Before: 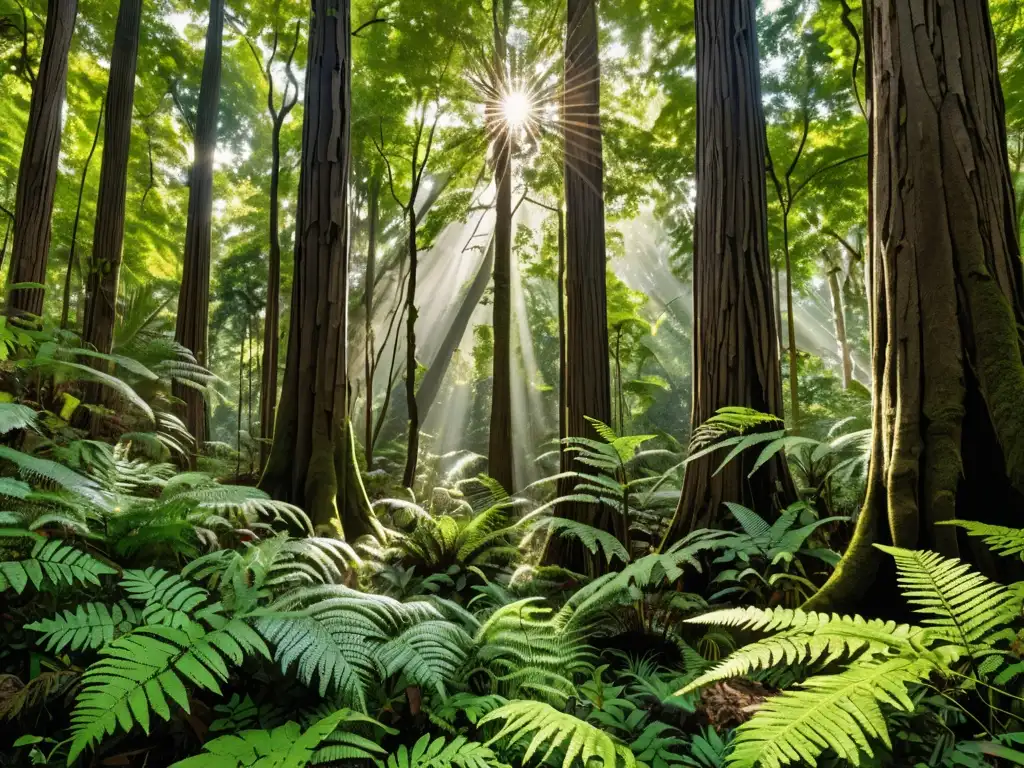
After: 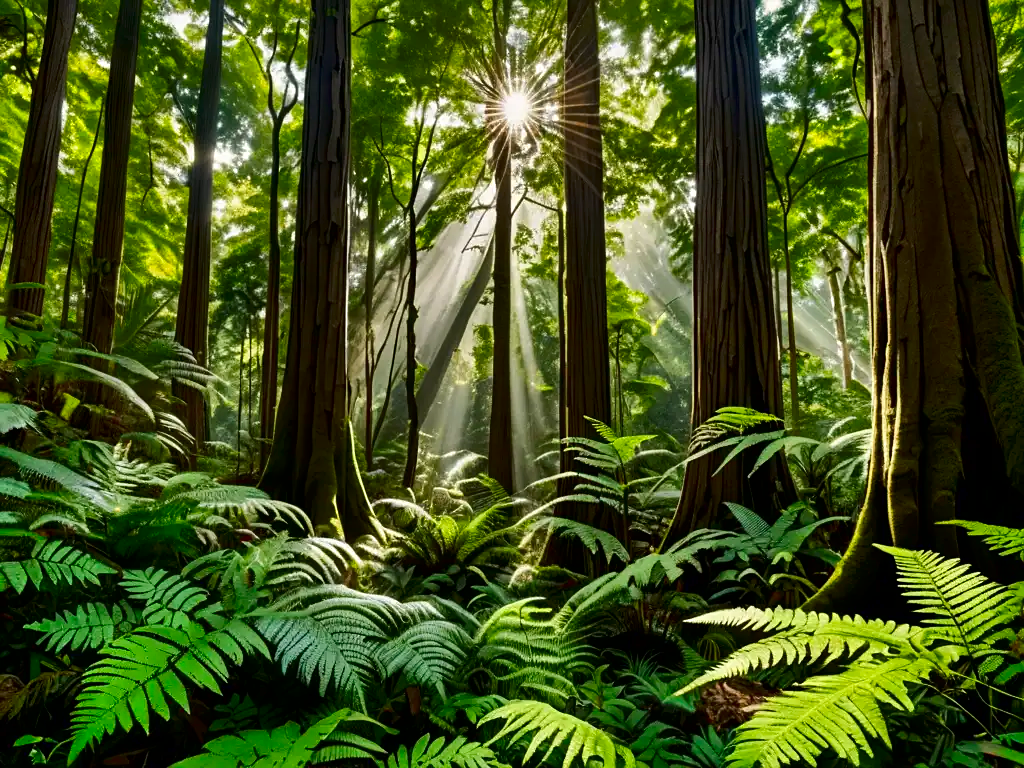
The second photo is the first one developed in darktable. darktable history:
tone equalizer: on, module defaults
contrast brightness saturation: brightness -0.253, saturation 0.204
sharpen: amount 0.2
shadows and highlights: soften with gaussian
